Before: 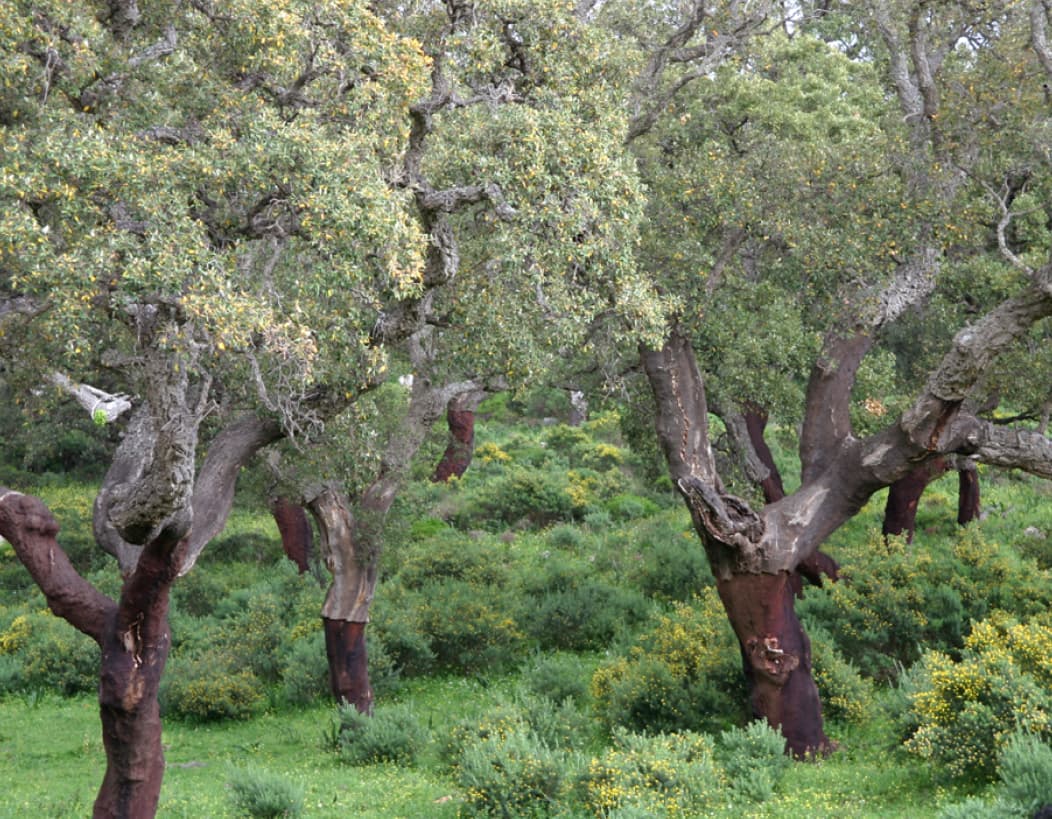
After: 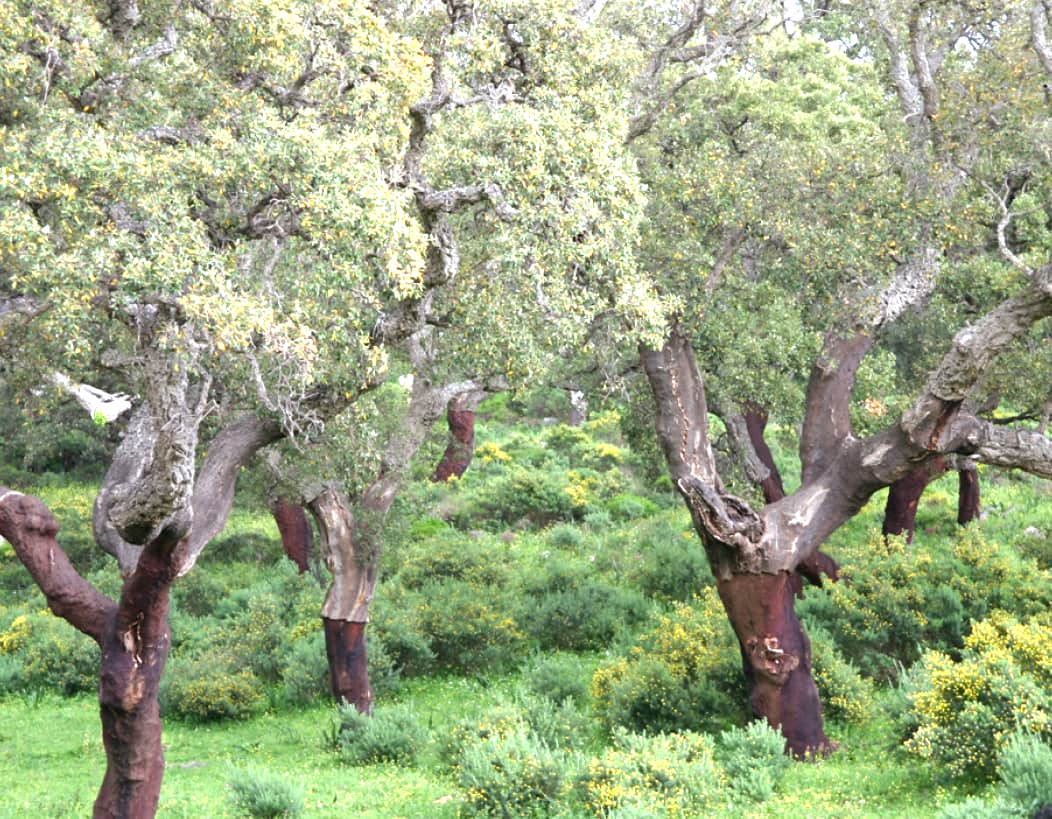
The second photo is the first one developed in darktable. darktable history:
exposure: exposure 1 EV, compensate exposure bias true, compensate highlight preservation false
tone equalizer: edges refinement/feathering 500, mask exposure compensation -1.57 EV, preserve details no
